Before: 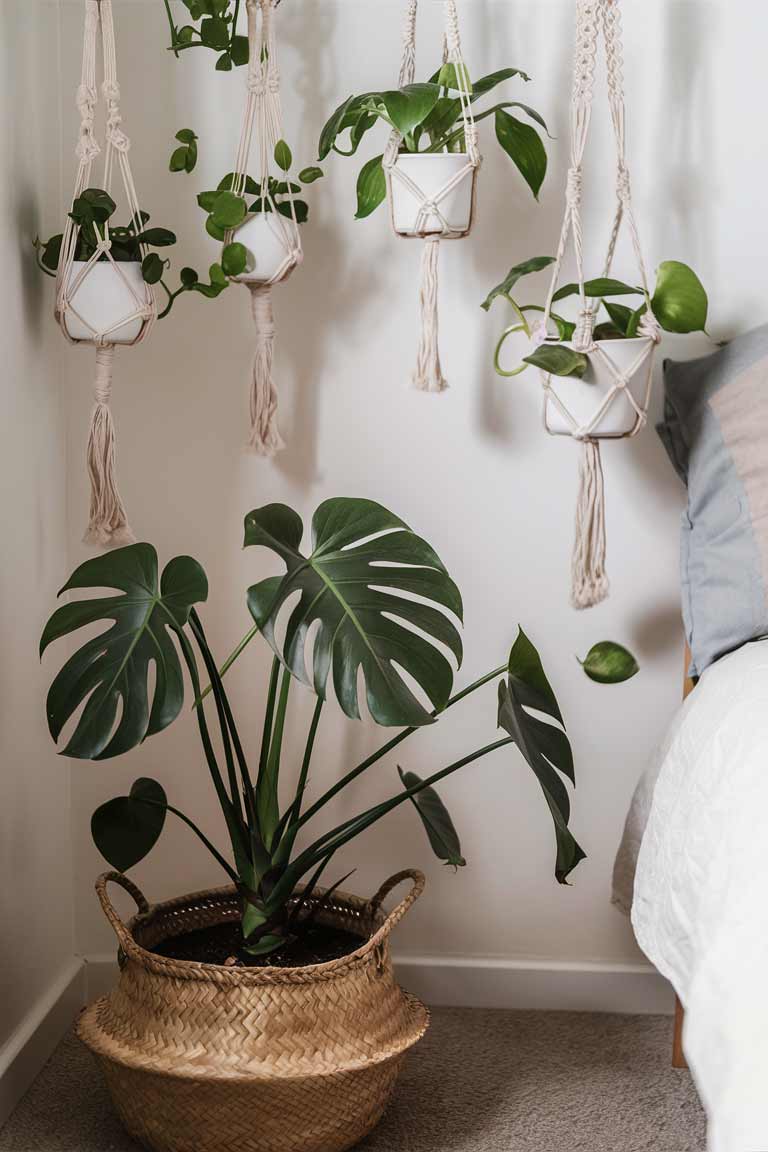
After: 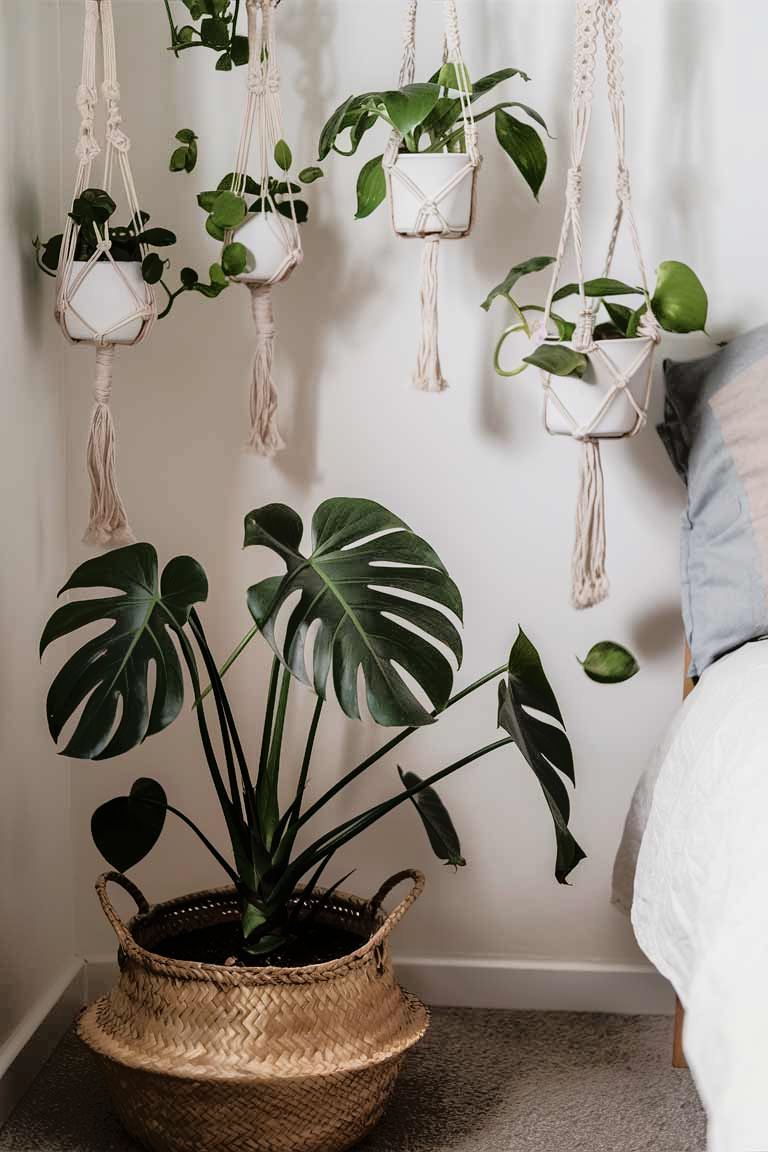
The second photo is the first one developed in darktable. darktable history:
tone equalizer: -8 EV -1.84 EV, -7 EV -1.19 EV, -6 EV -1.66 EV, edges refinement/feathering 500, mask exposure compensation -1.57 EV, preserve details no
